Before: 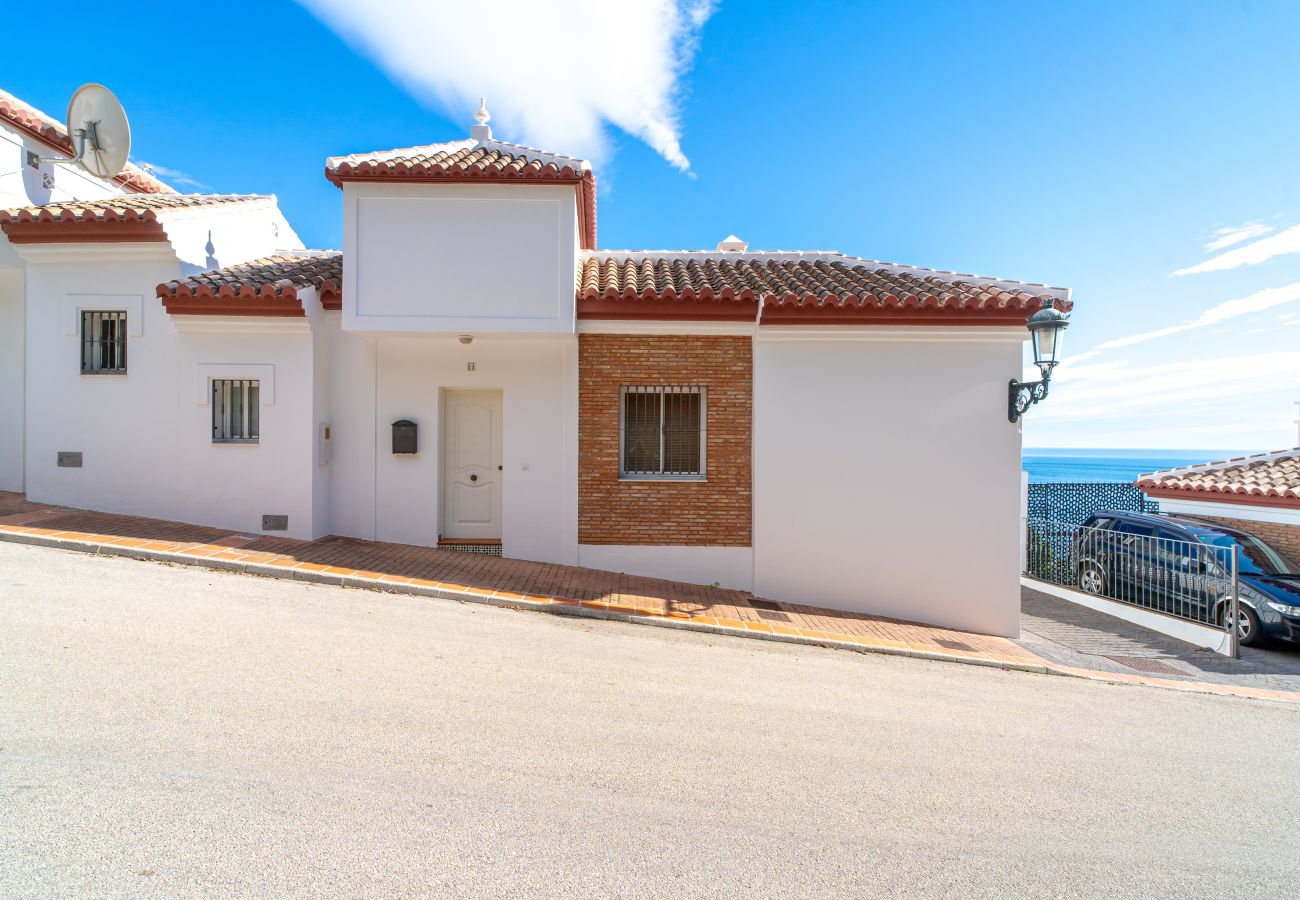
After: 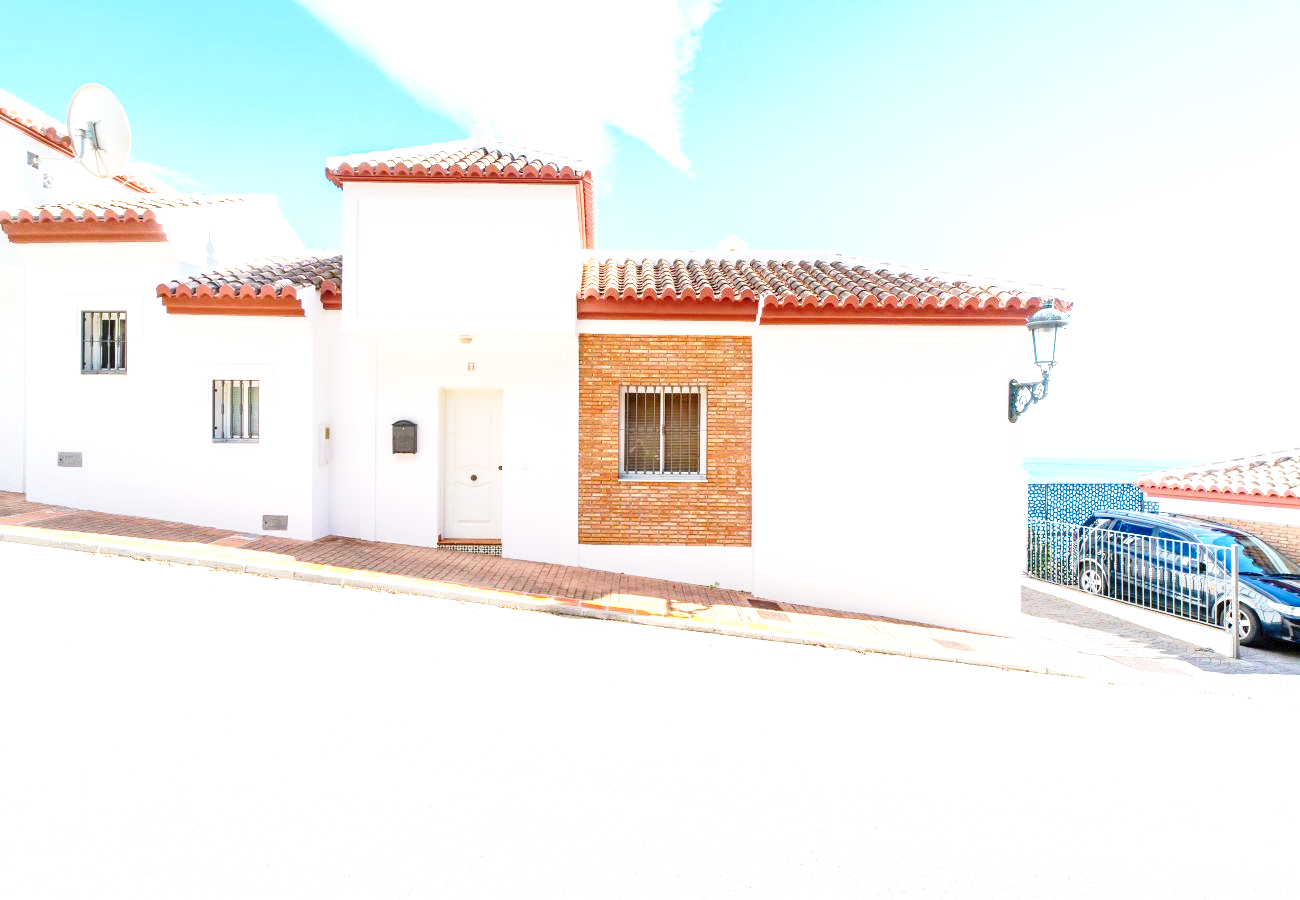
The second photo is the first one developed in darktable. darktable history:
exposure: black level correction 0, exposure 1.187 EV, compensate exposure bias true, compensate highlight preservation false
base curve: curves: ch0 [(0, 0) (0.028, 0.03) (0.121, 0.232) (0.46, 0.748) (0.859, 0.968) (1, 1)], preserve colors none
